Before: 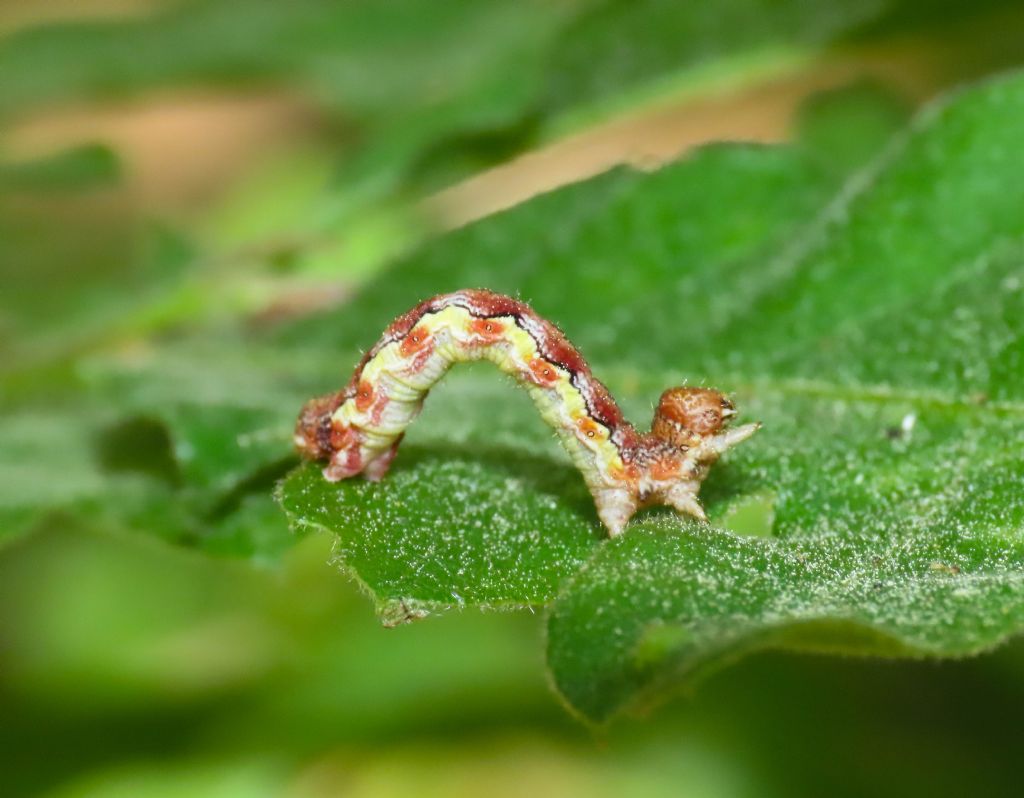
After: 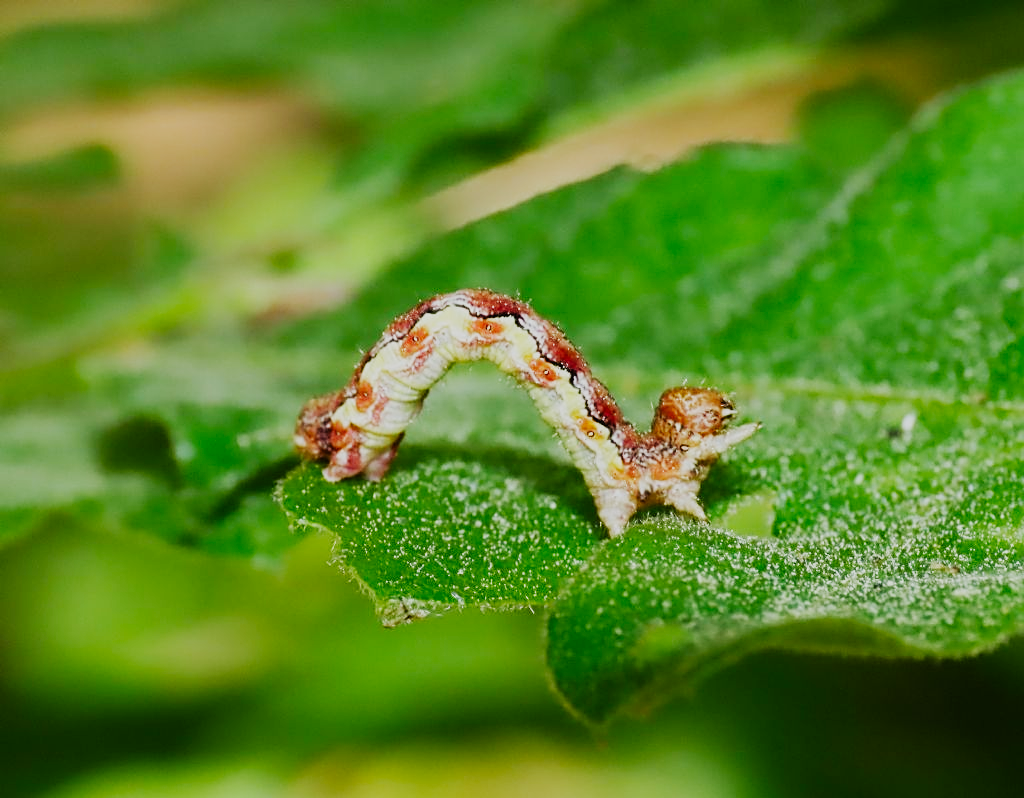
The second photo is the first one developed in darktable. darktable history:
filmic rgb: black relative exposure -7.5 EV, white relative exposure 5 EV, hardness 3.32, contrast 1.297, preserve chrominance no, color science v5 (2021), iterations of high-quality reconstruction 0, contrast in shadows safe, contrast in highlights safe
exposure: black level correction 0.001, compensate highlight preservation false
sharpen: on, module defaults
